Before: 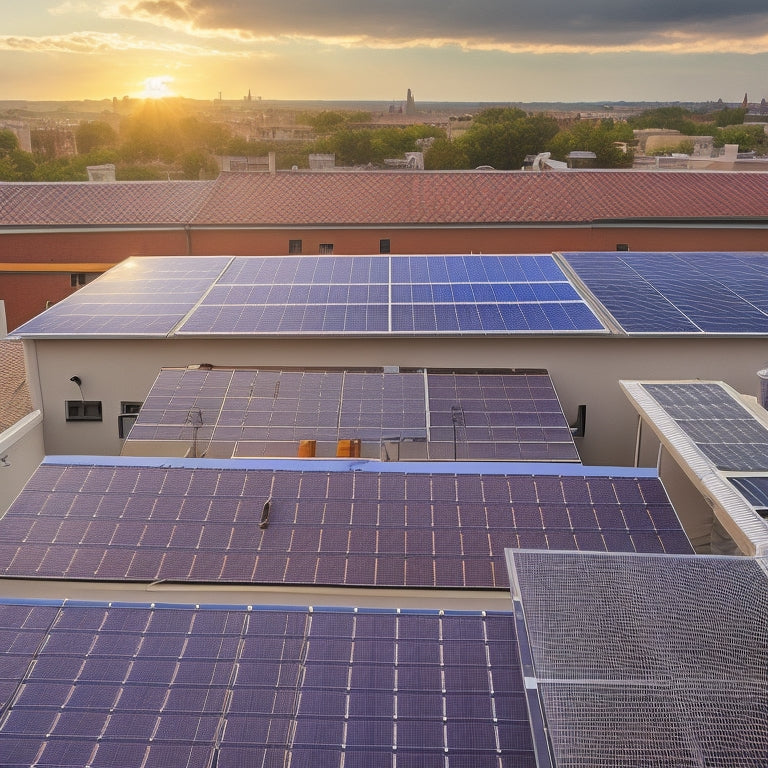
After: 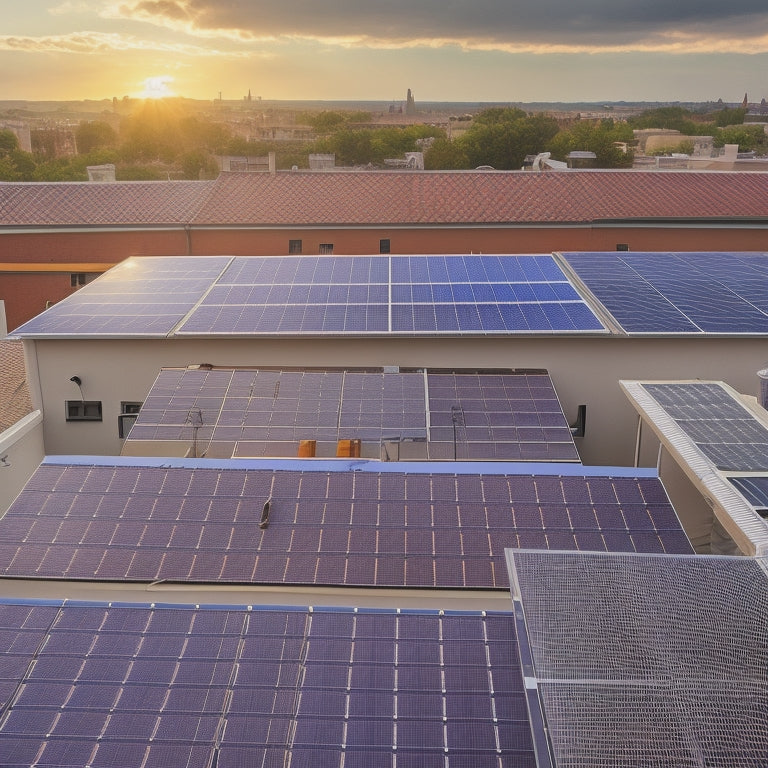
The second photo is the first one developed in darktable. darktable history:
contrast brightness saturation: contrast -0.1, saturation -0.1
